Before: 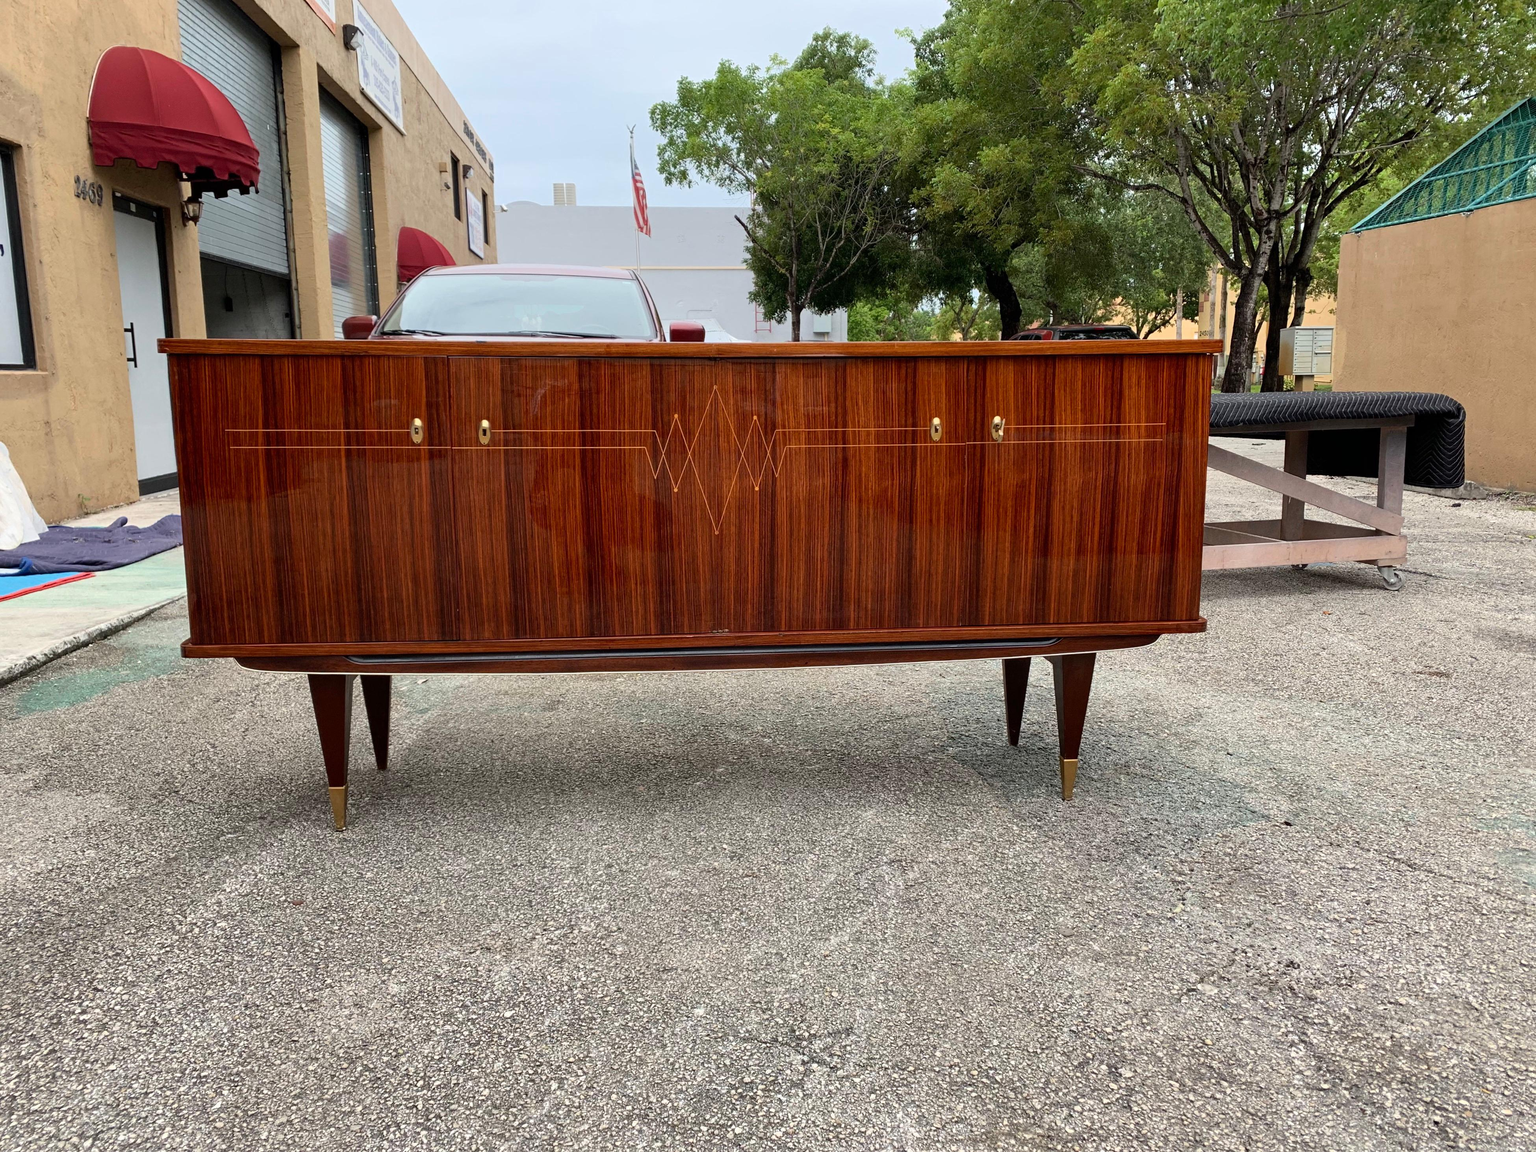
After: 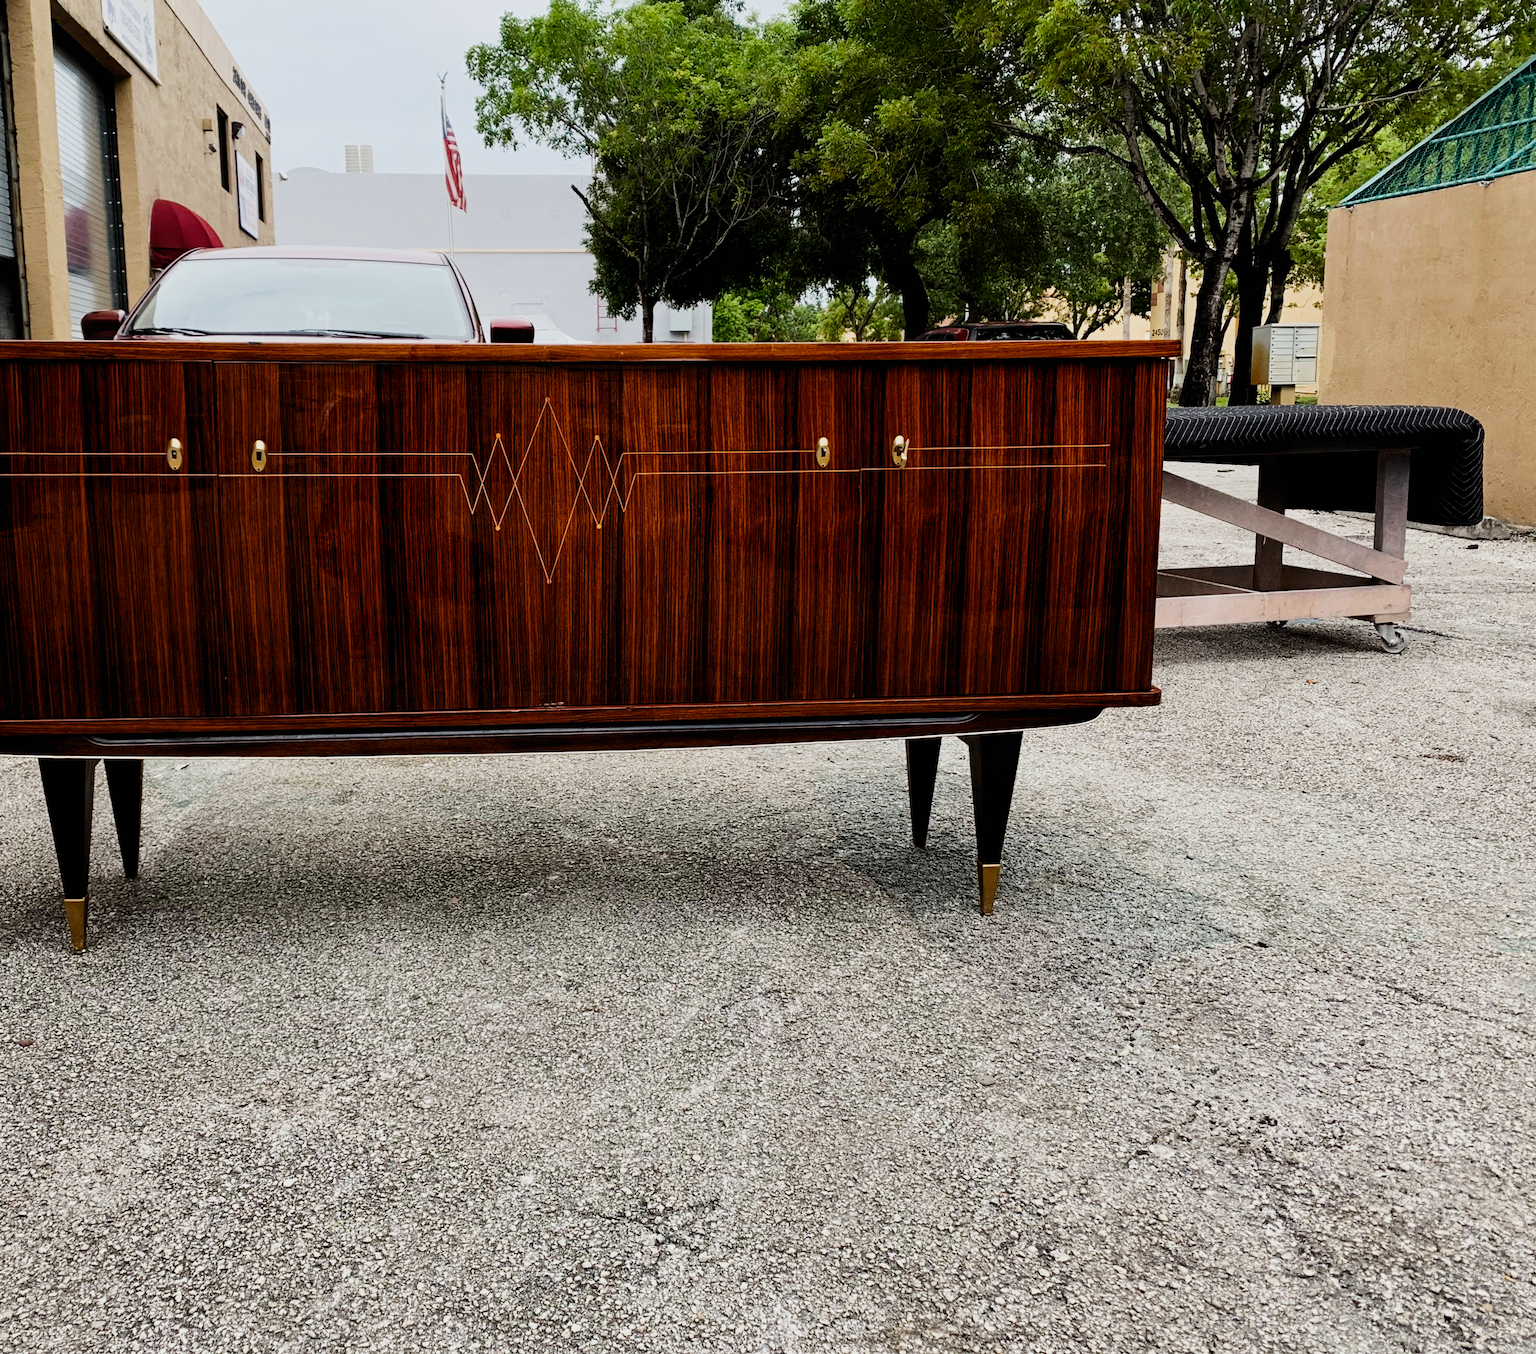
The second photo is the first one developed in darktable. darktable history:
crop and rotate: left 18.06%, top 5.871%, right 1.847%
filmic rgb: black relative exposure -5.1 EV, white relative exposure 4 EV, hardness 2.88, contrast 1.299, add noise in highlights 0, preserve chrominance no, color science v3 (2019), use custom middle-gray values true, contrast in highlights soft
tone curve: curves: ch0 [(0, 0) (0.003, 0.003) (0.011, 0.012) (0.025, 0.024) (0.044, 0.039) (0.069, 0.052) (0.1, 0.072) (0.136, 0.097) (0.177, 0.128) (0.224, 0.168) (0.277, 0.217) (0.335, 0.276) (0.399, 0.345) (0.468, 0.429) (0.543, 0.524) (0.623, 0.628) (0.709, 0.732) (0.801, 0.829) (0.898, 0.919) (1, 1)], color space Lab, linked channels, preserve colors none
